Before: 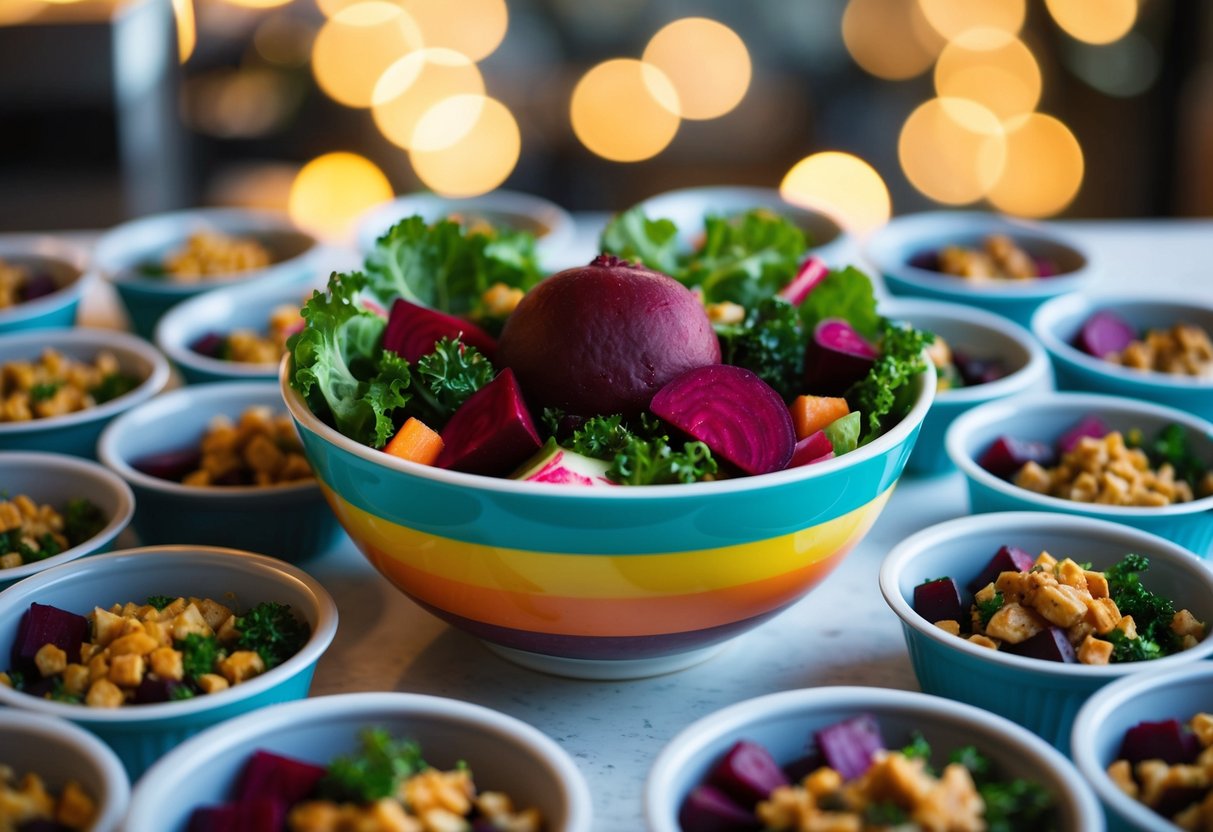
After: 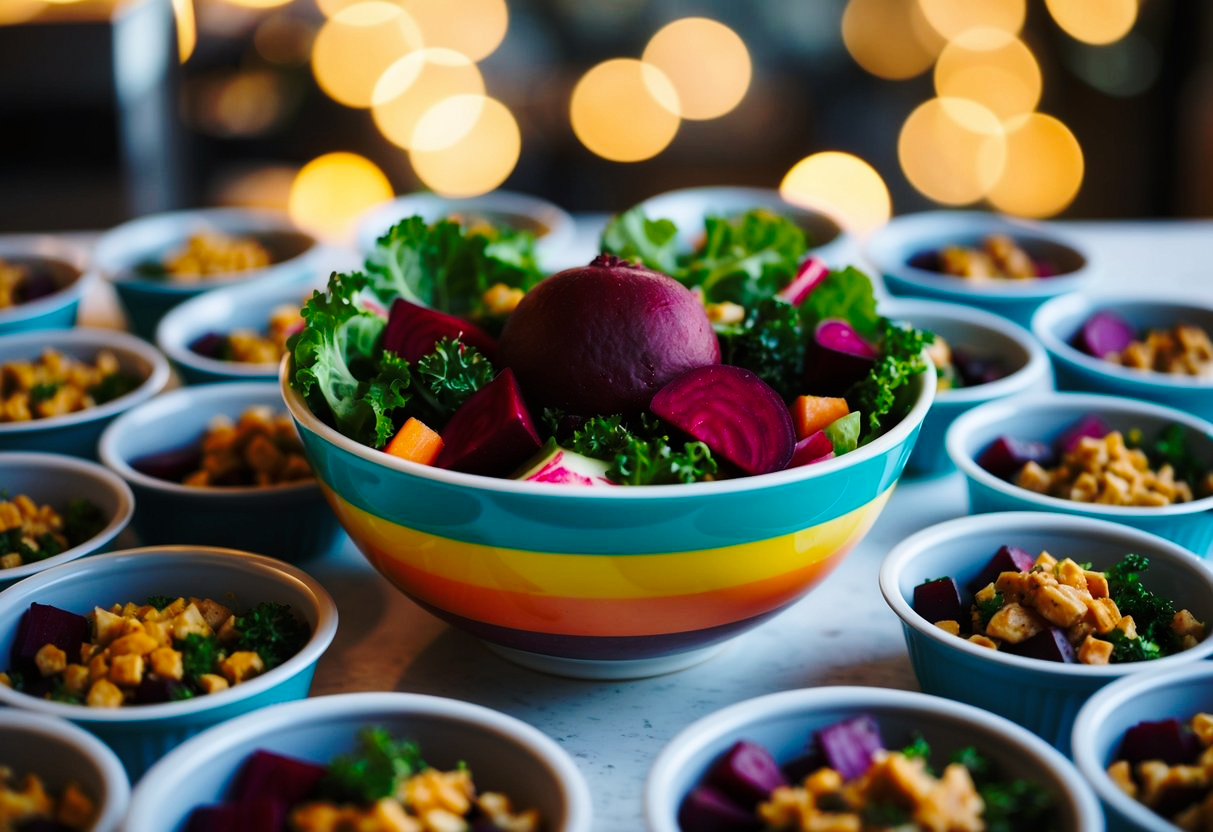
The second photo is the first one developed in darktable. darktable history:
base curve: curves: ch0 [(0, 0) (0.073, 0.04) (0.157, 0.139) (0.492, 0.492) (0.758, 0.758) (1, 1)], preserve colors none
color correction: highlights b* 0.03, saturation 0.986
